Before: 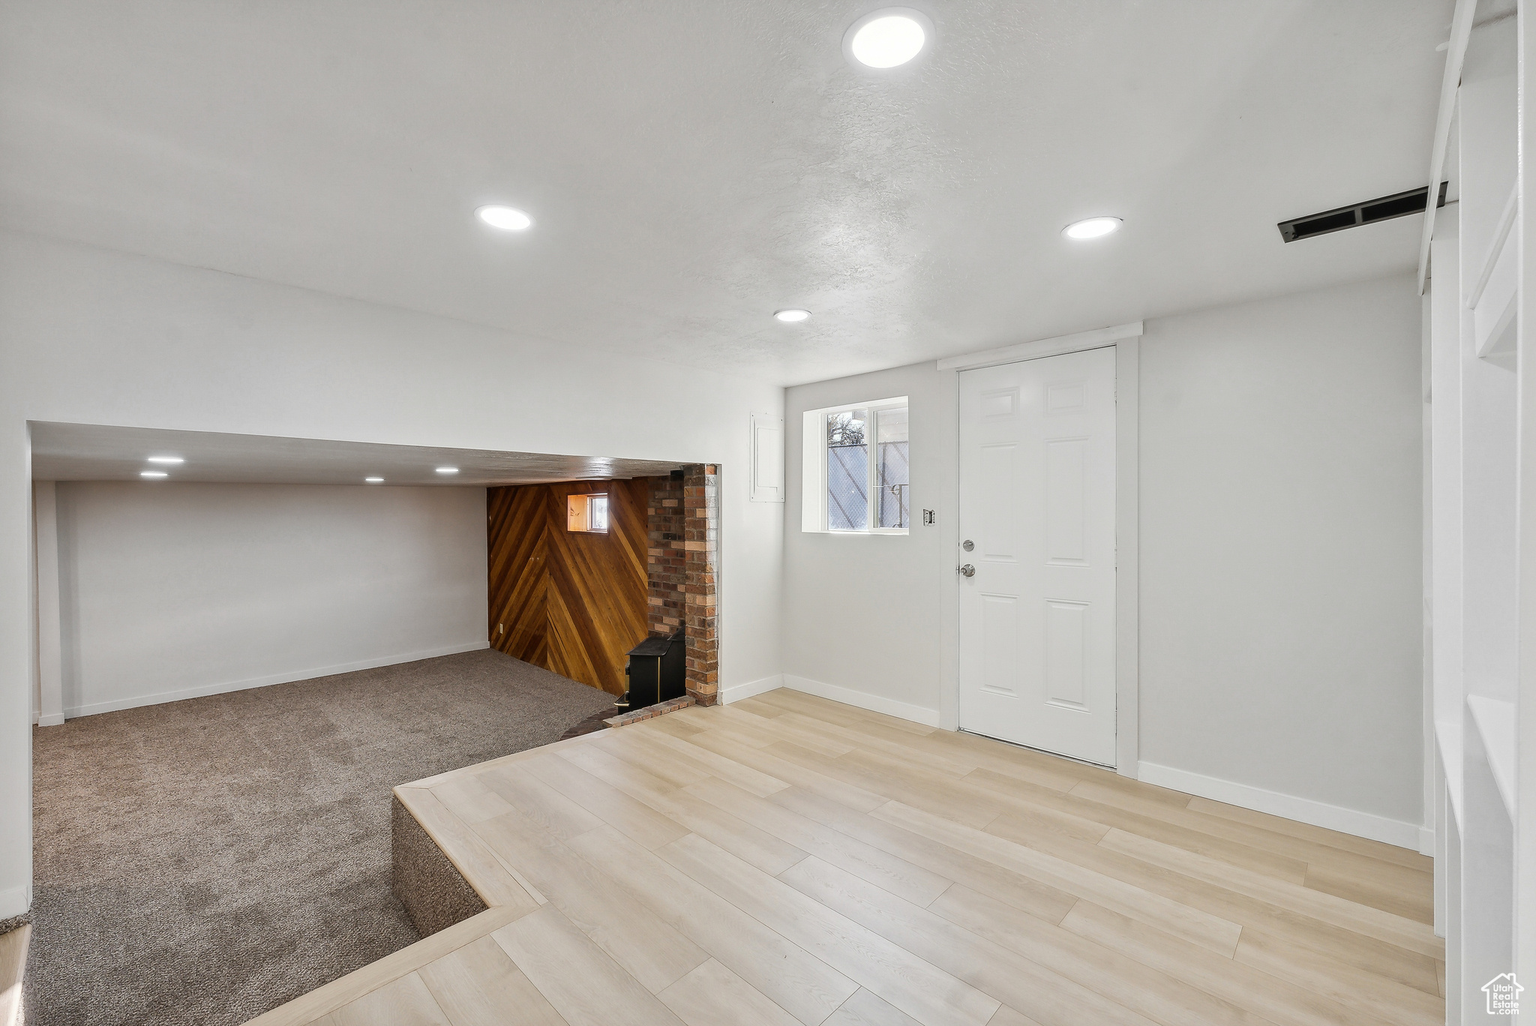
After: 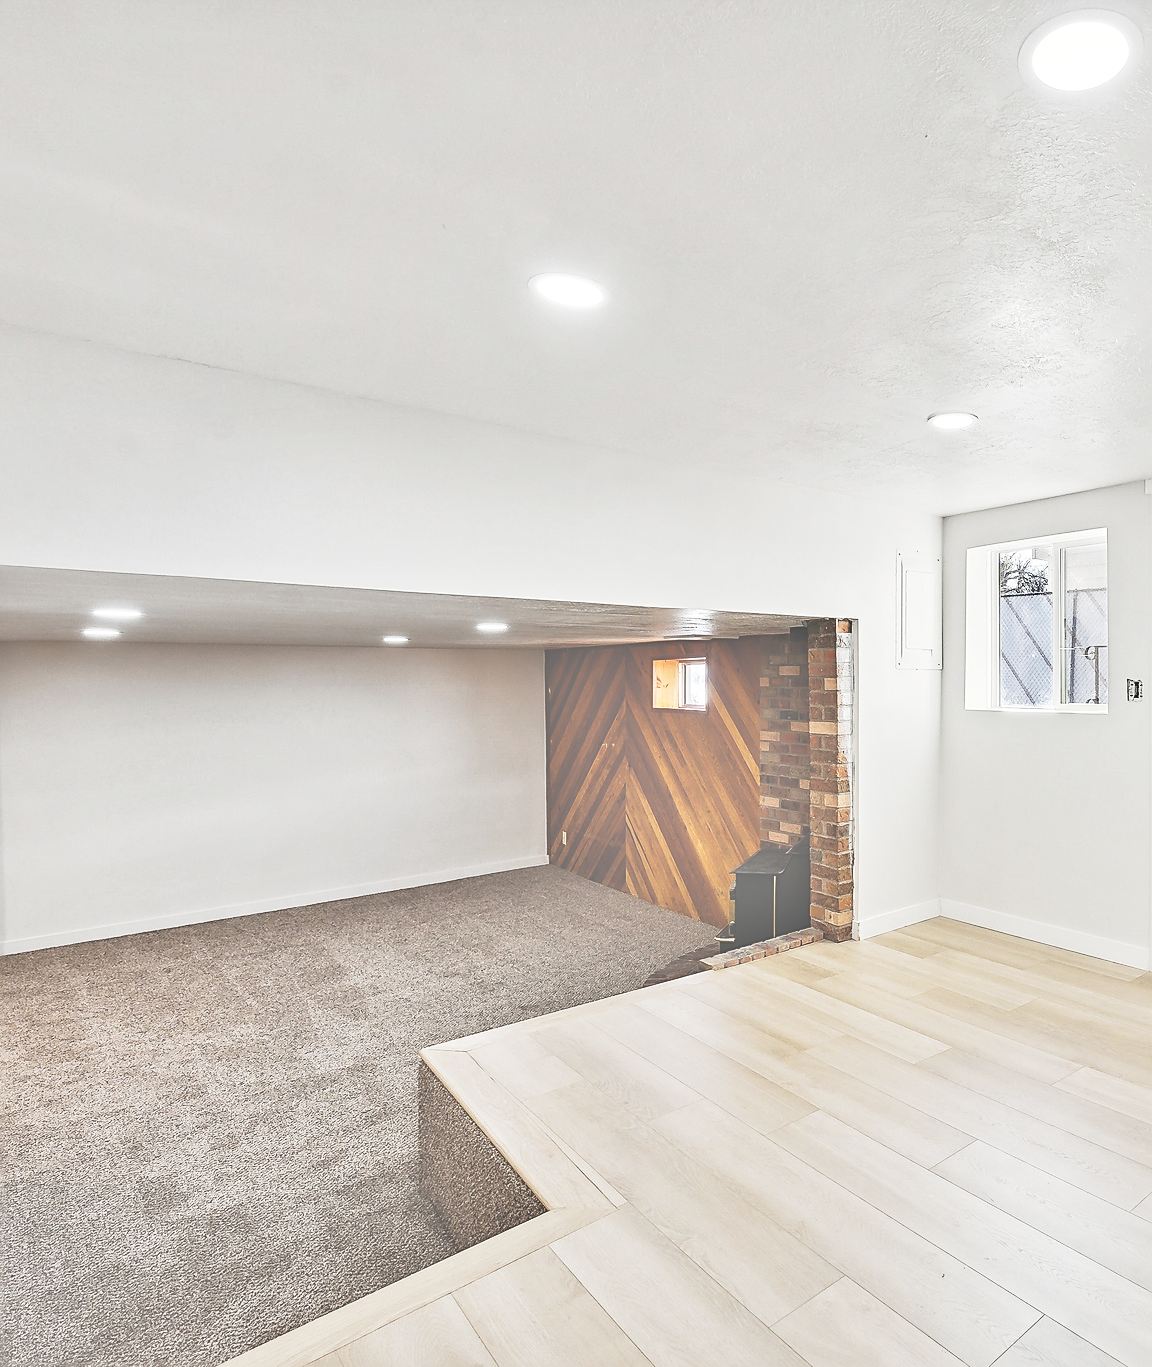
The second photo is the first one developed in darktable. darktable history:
shadows and highlights: low approximation 0.01, soften with gaussian
exposure: black level correction -0.087, compensate highlight preservation false
base curve: curves: ch0 [(0, 0) (0.028, 0.03) (0.121, 0.232) (0.46, 0.748) (0.859, 0.968) (1, 1)], preserve colors none
crop: left 5.114%, right 38.589%
tone equalizer: -7 EV 0.15 EV, -6 EV 0.6 EV, -5 EV 1.15 EV, -4 EV 1.33 EV, -3 EV 1.15 EV, -2 EV 0.6 EV, -1 EV 0.15 EV, mask exposure compensation -0.5 EV
sharpen: on, module defaults
